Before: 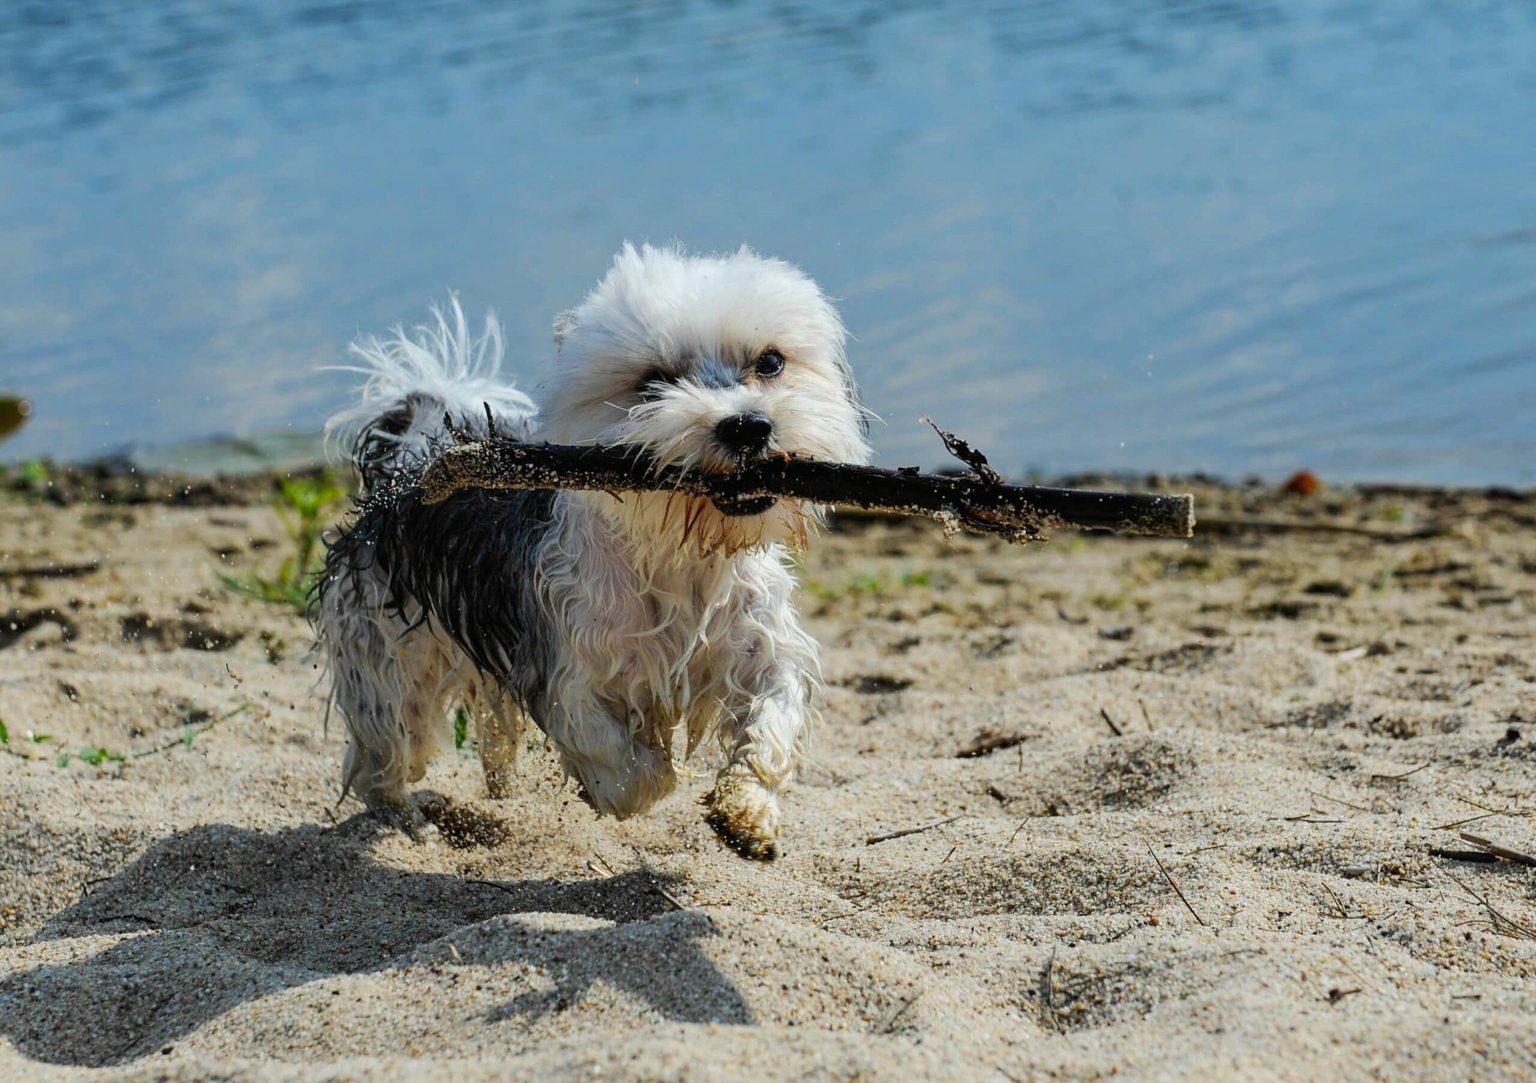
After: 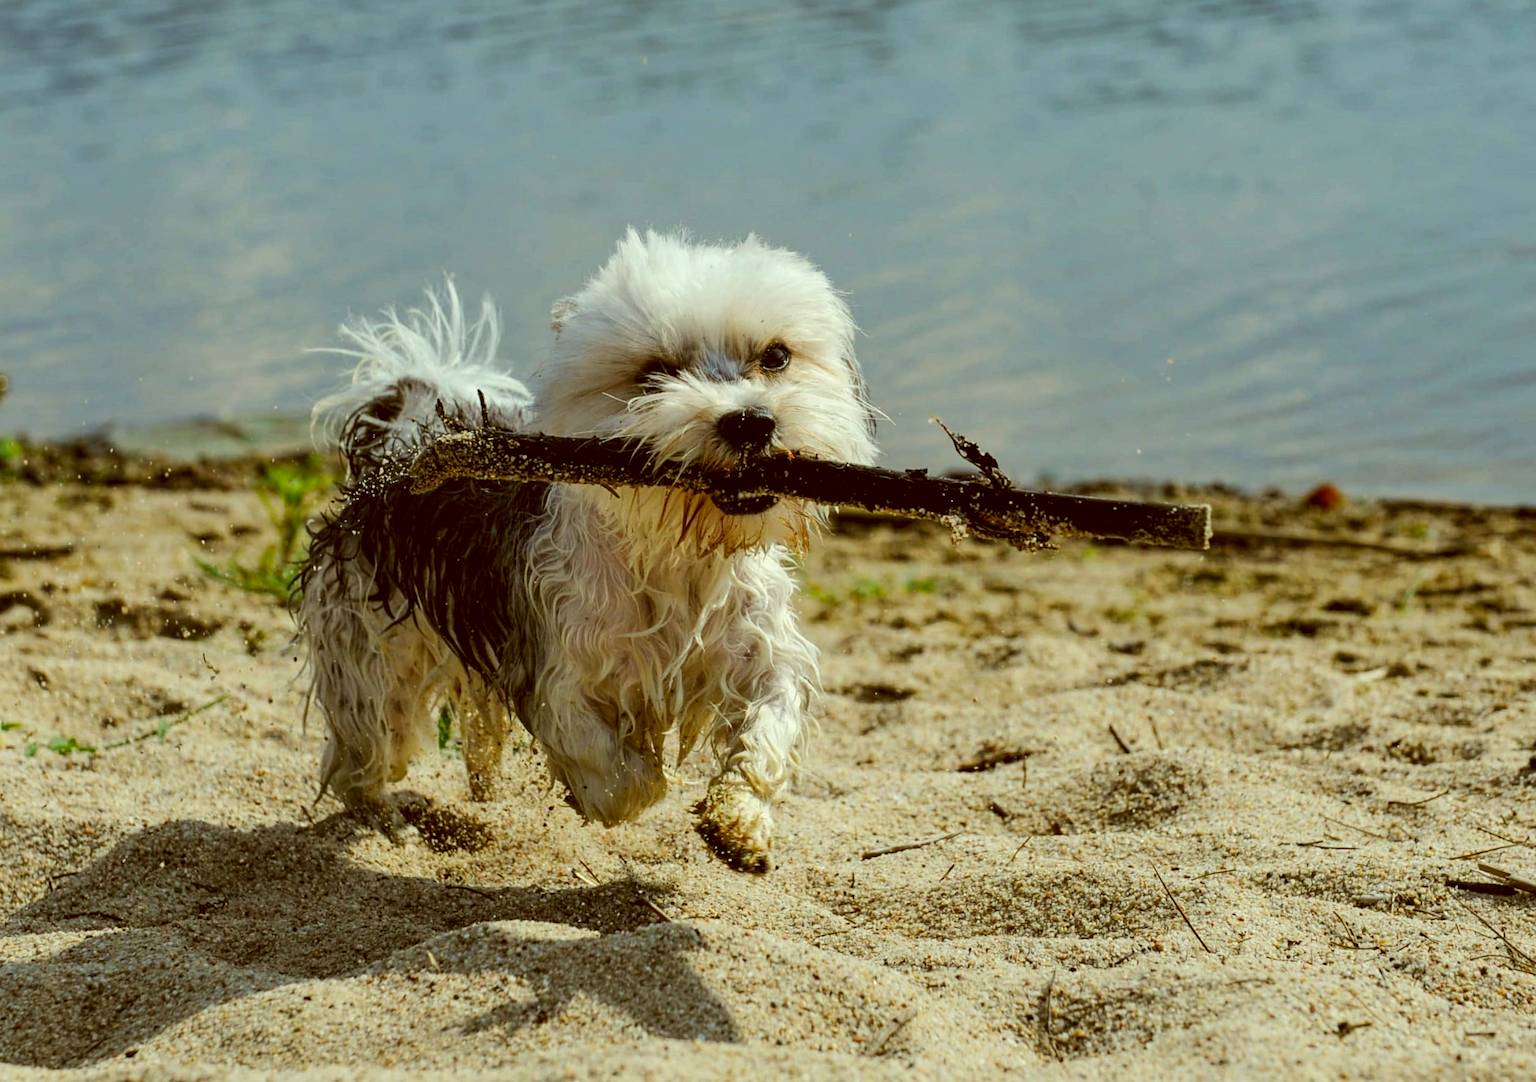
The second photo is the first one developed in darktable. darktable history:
crop and rotate: angle -1.53°
color correction: highlights a* -5.51, highlights b* 9.8, shadows a* 9.3, shadows b* 24.57
local contrast: highlights 106%, shadows 101%, detail 119%, midtone range 0.2
